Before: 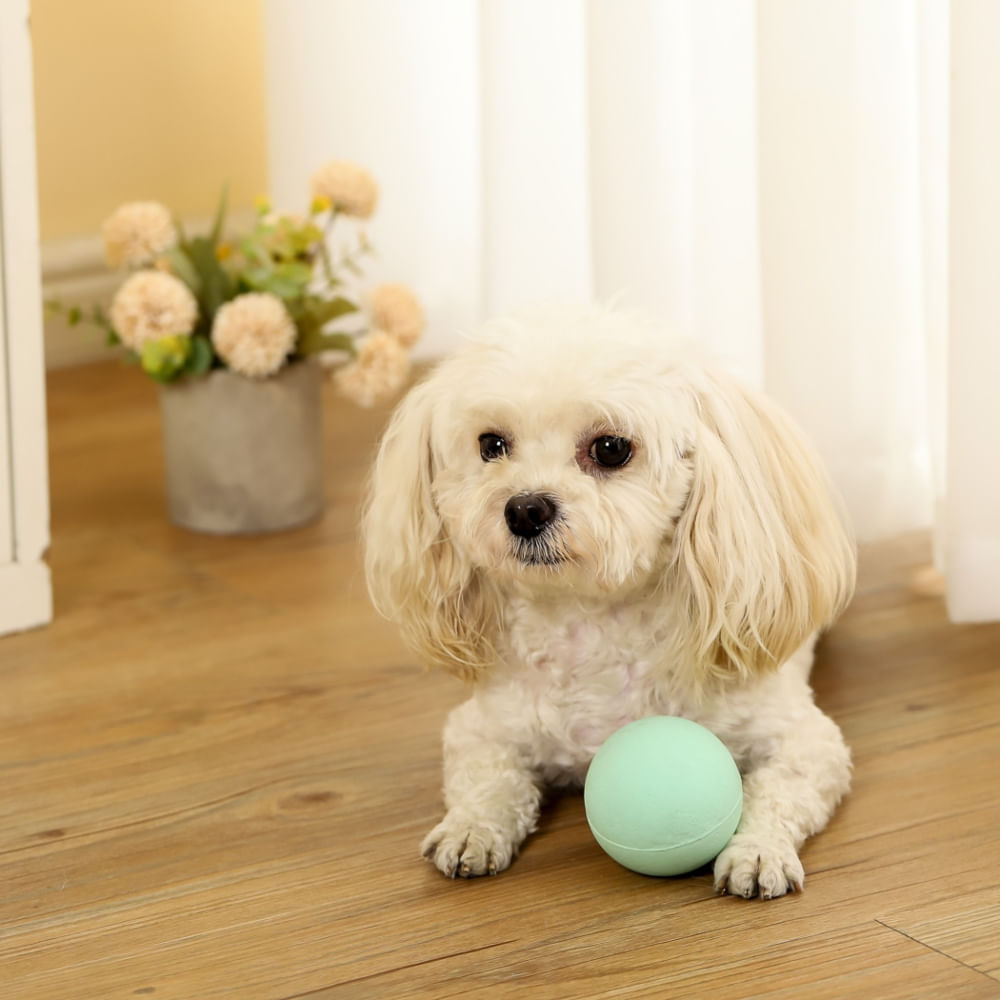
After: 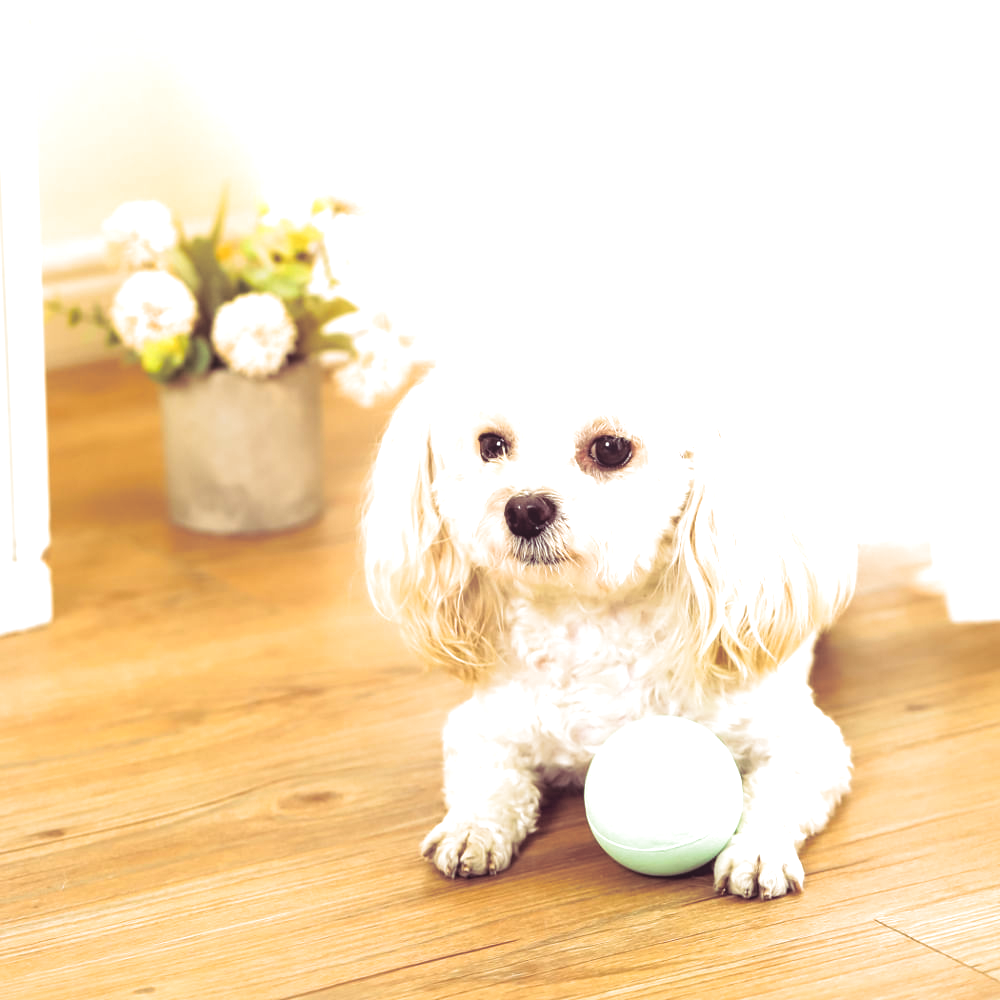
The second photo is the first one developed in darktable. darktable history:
contrast equalizer: octaves 7, y [[0.6 ×6], [0.55 ×6], [0 ×6], [0 ×6], [0 ×6]], mix -0.3
local contrast: detail 110%
split-toning: shadows › hue 316.8°, shadows › saturation 0.47, highlights › hue 201.6°, highlights › saturation 0, balance -41.97, compress 28.01%
exposure: exposure 1.137 EV, compensate highlight preservation false
